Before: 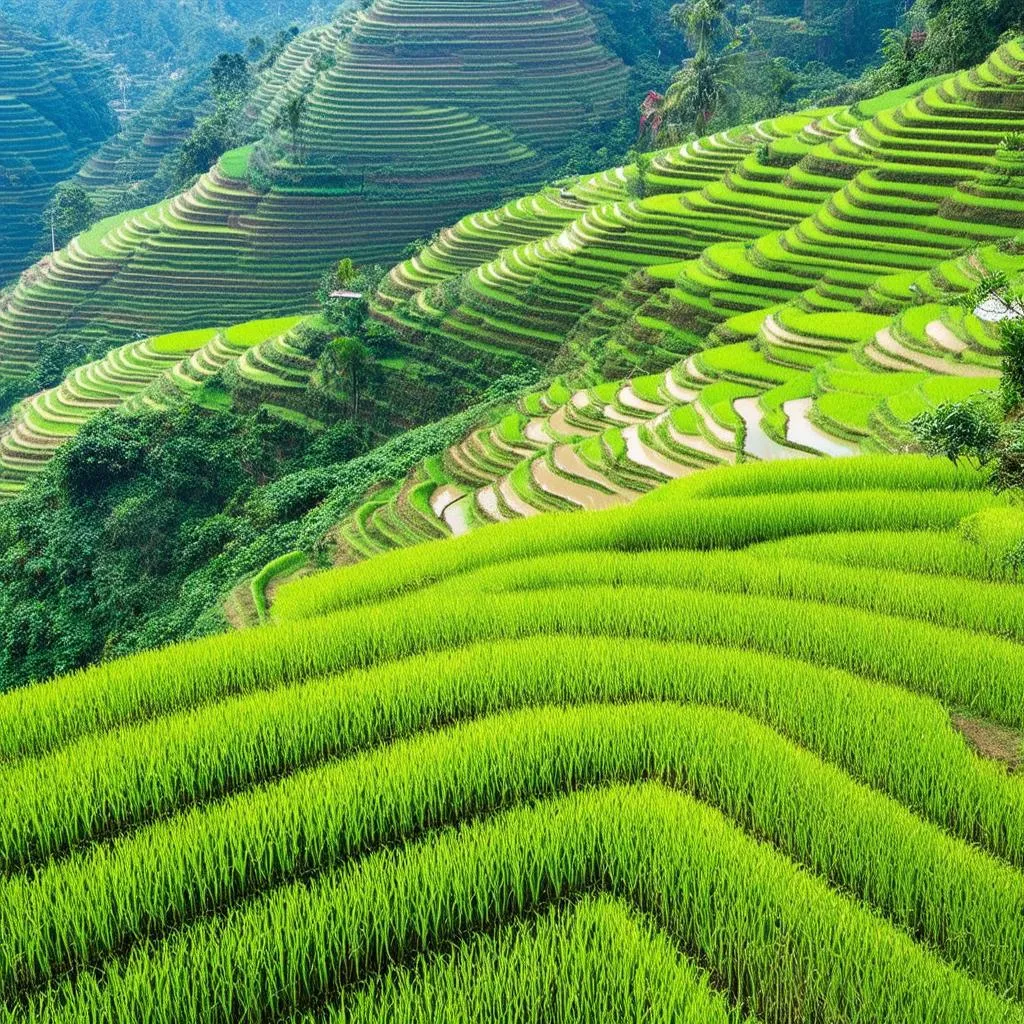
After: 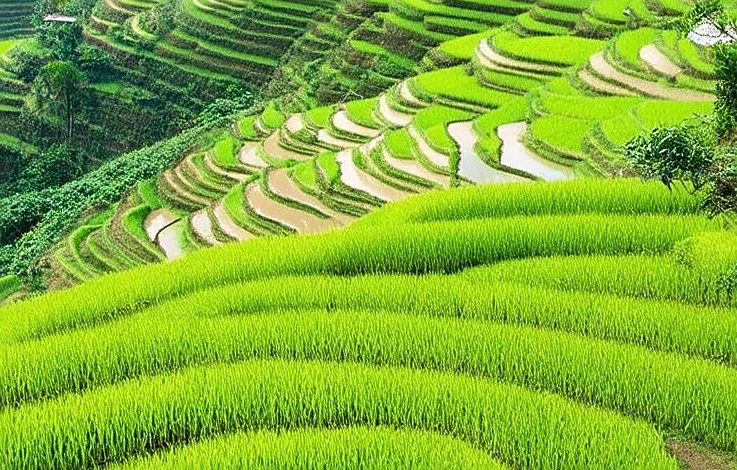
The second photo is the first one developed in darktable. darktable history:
sharpen: on, module defaults
rotate and perspective: crop left 0, crop top 0
crop and rotate: left 27.938%, top 27.046%, bottom 27.046%
